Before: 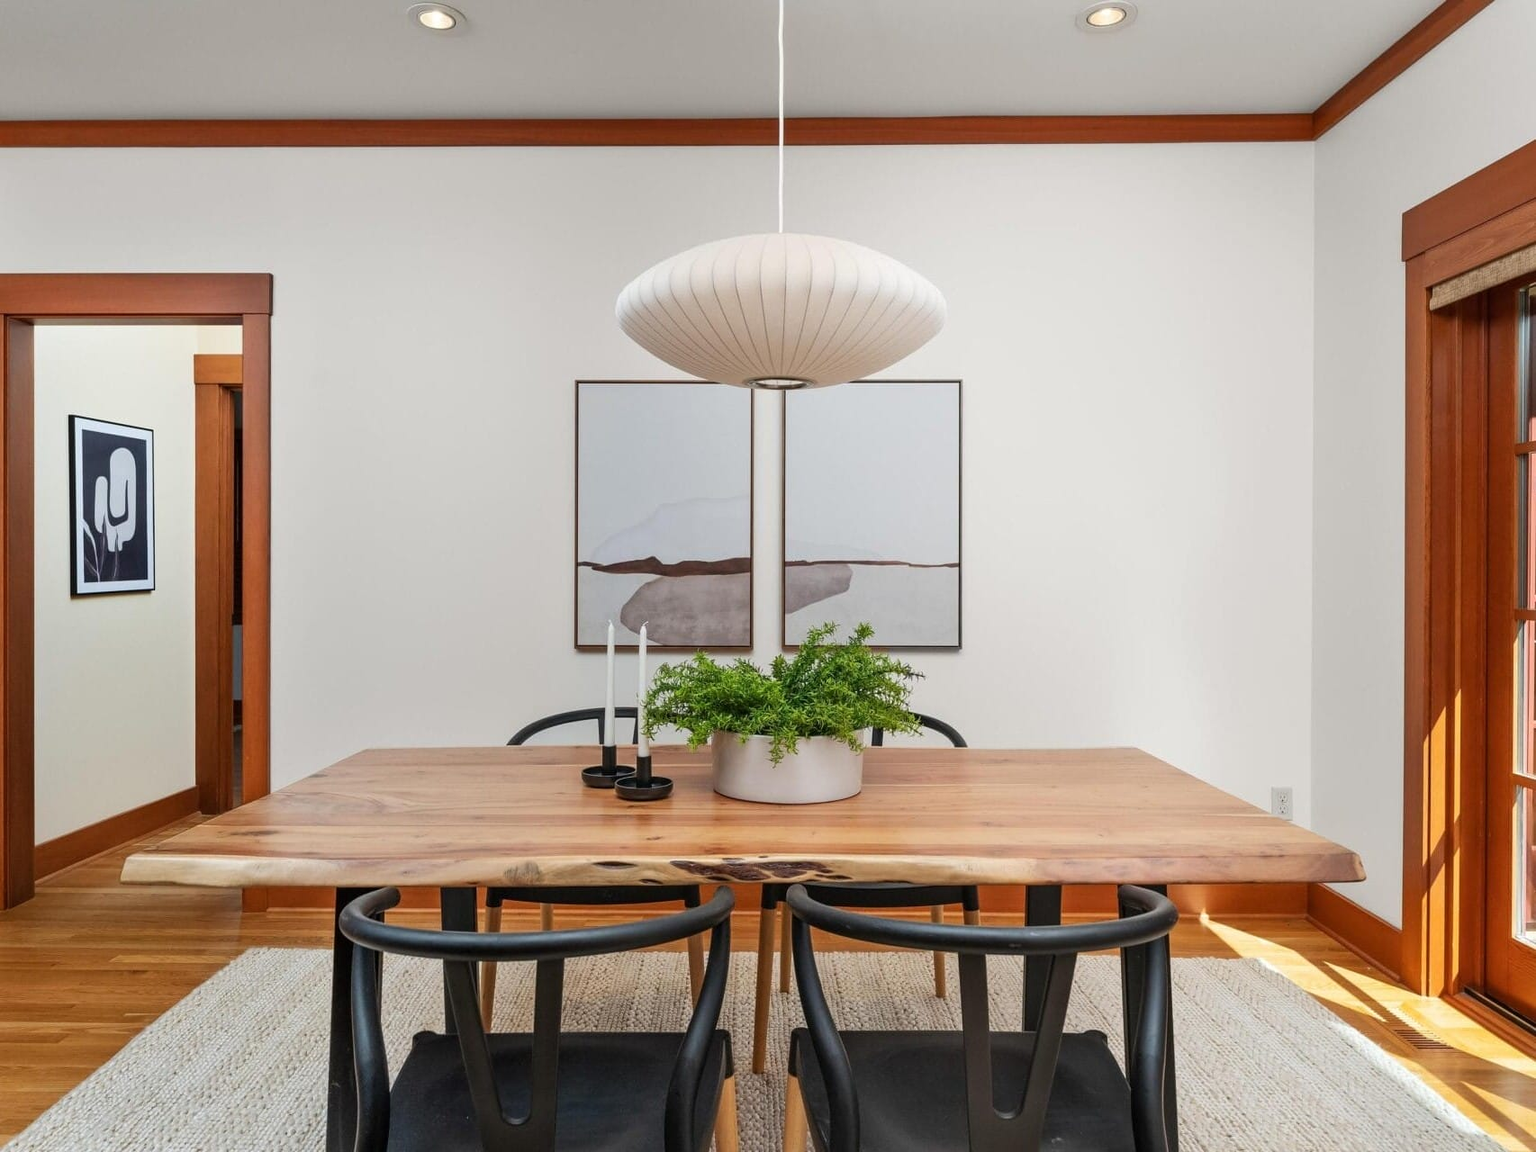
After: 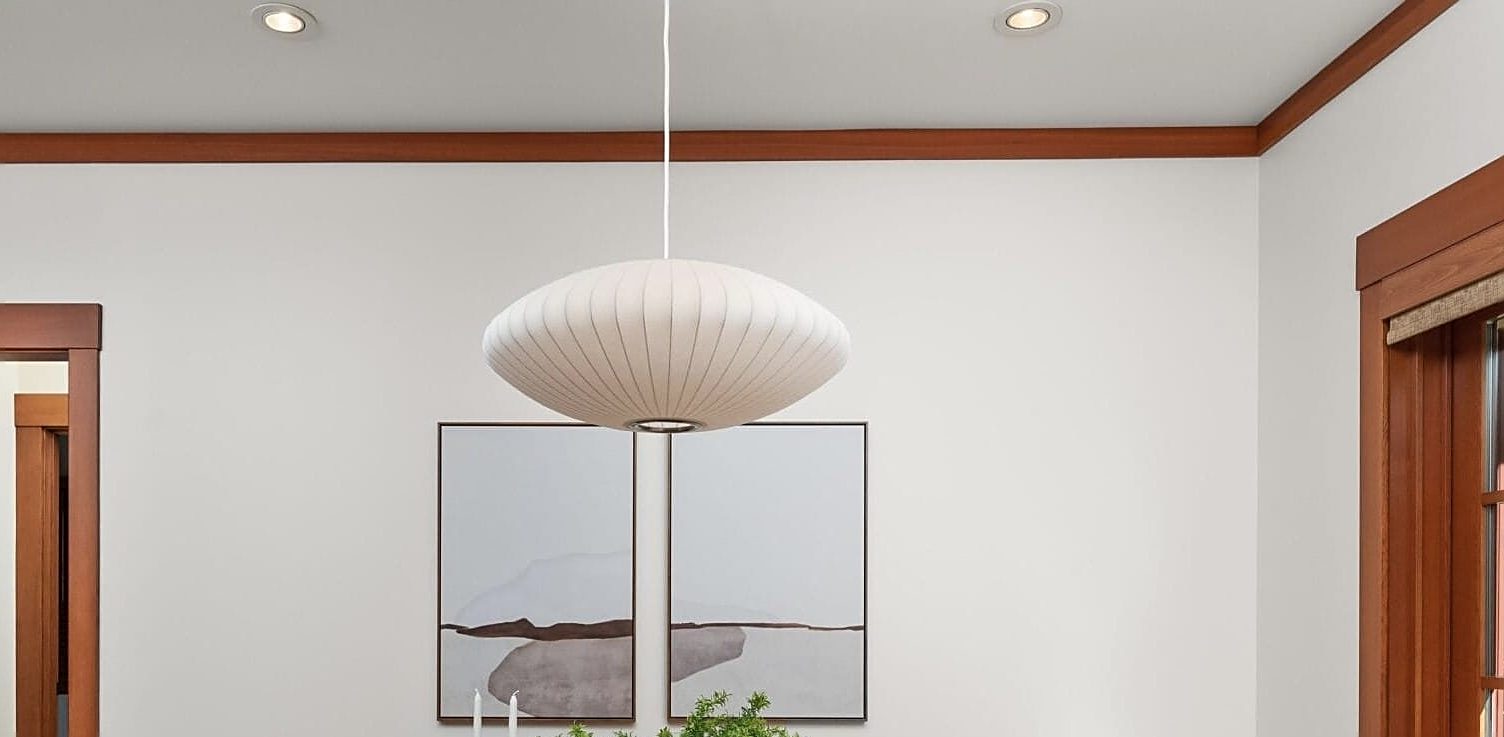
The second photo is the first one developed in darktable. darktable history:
sharpen: on, module defaults
crop and rotate: left 11.794%, bottom 42.408%
color correction: highlights b* 0.062, saturation 0.868
